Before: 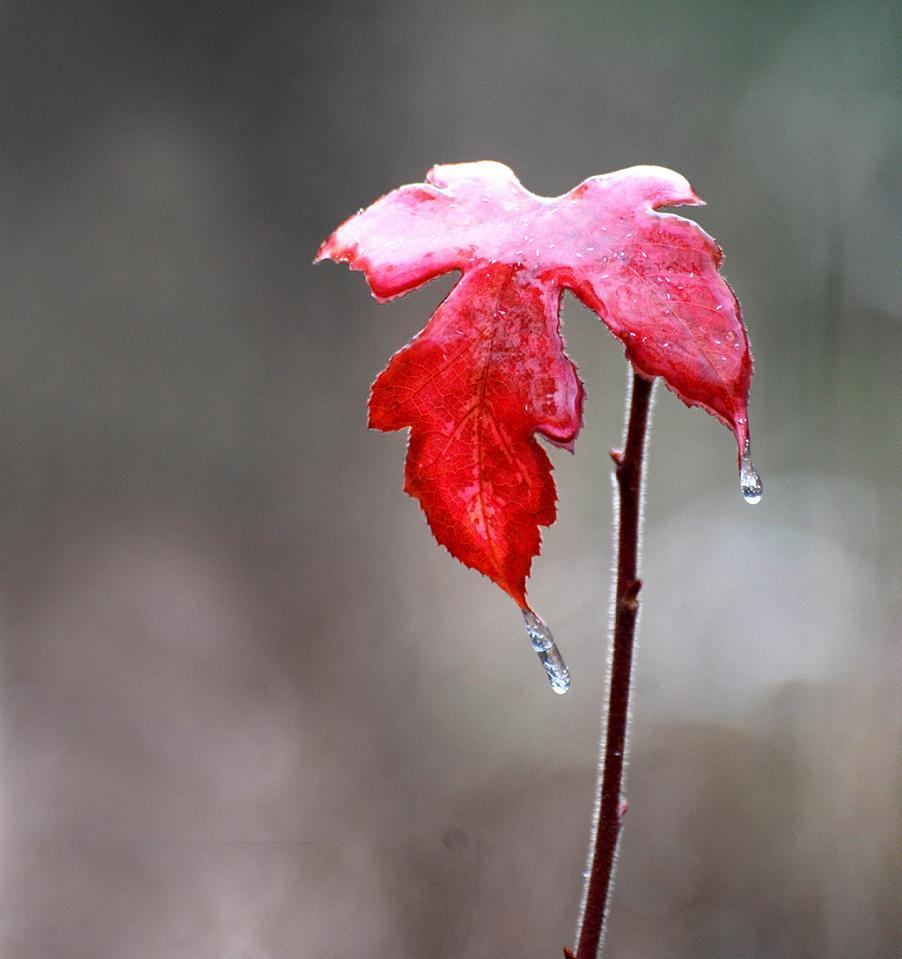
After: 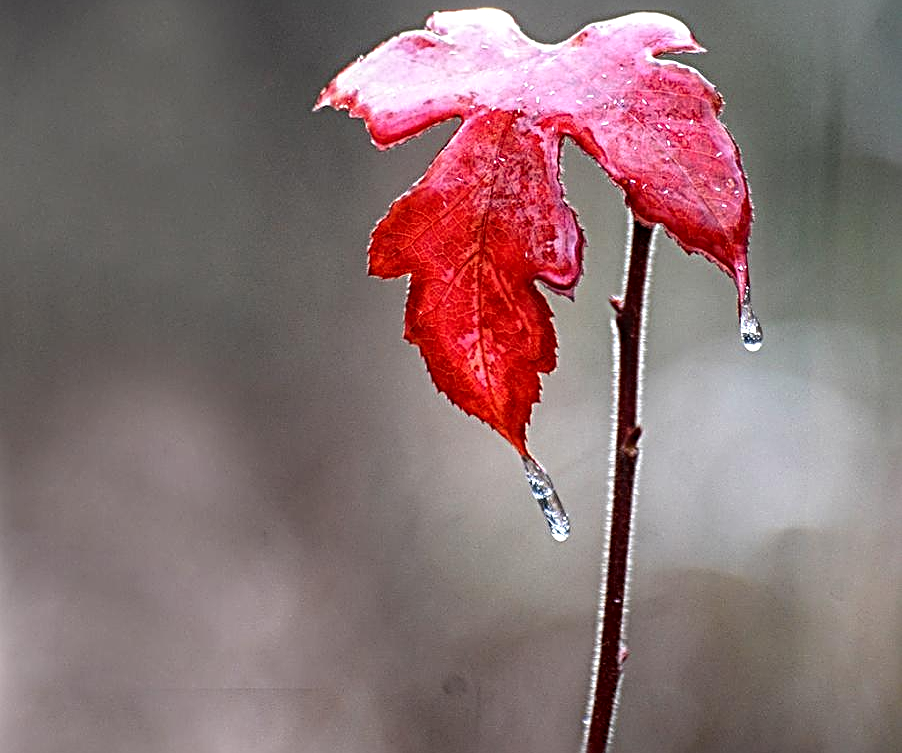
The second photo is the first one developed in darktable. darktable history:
sharpen: radius 3.69, amount 0.94
crop and rotate: top 15.976%, bottom 5.495%
local contrast: on, module defaults
